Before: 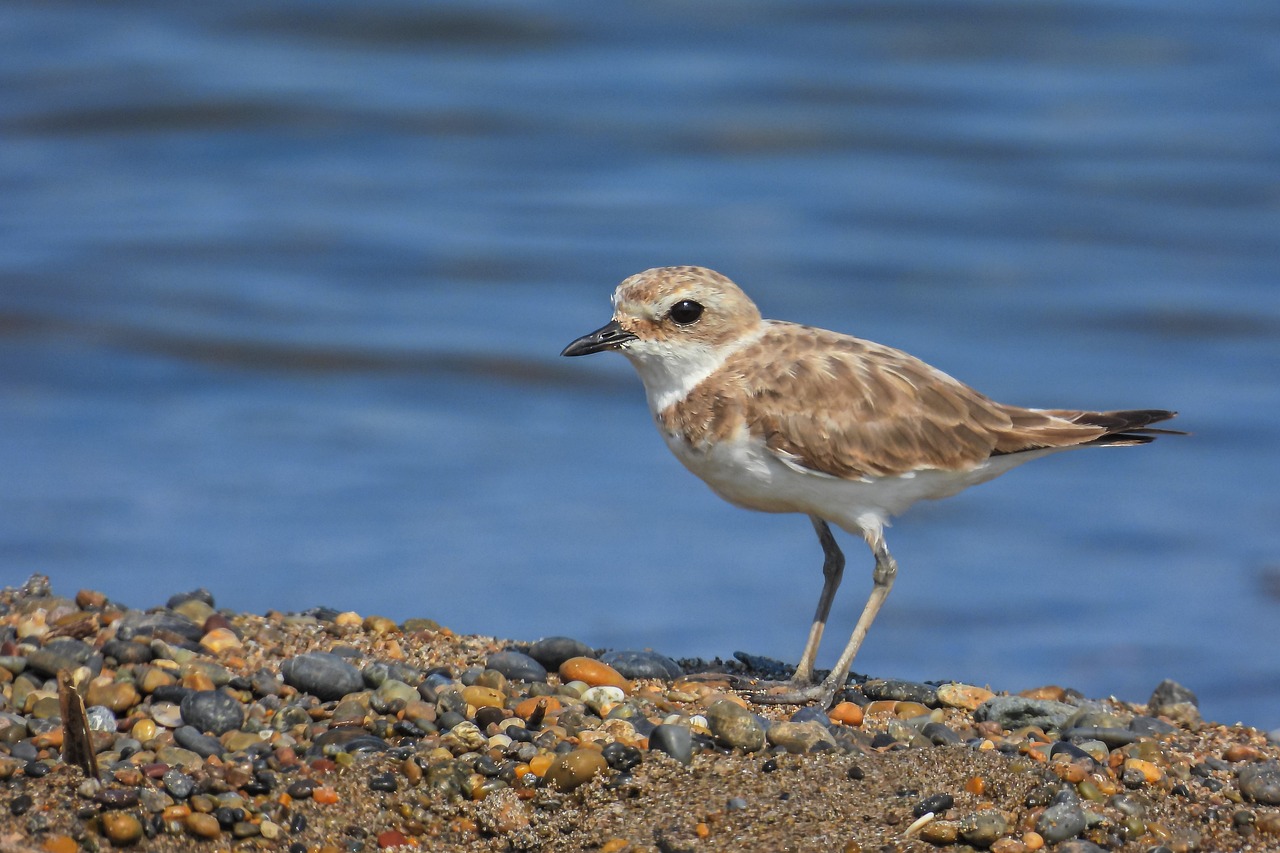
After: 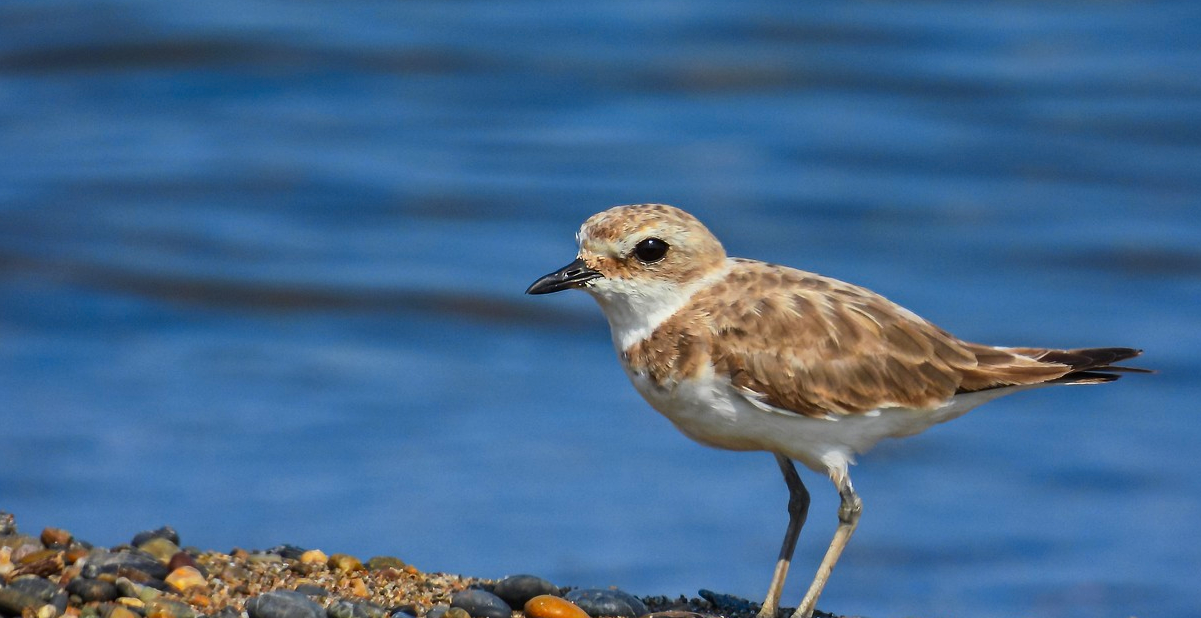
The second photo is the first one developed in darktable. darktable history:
crop: left 2.737%, top 7.287%, right 3.421%, bottom 20.179%
exposure: black level correction 0.001, exposure -0.2 EV, compensate highlight preservation false
contrast brightness saturation: contrast 0.18, saturation 0.3
